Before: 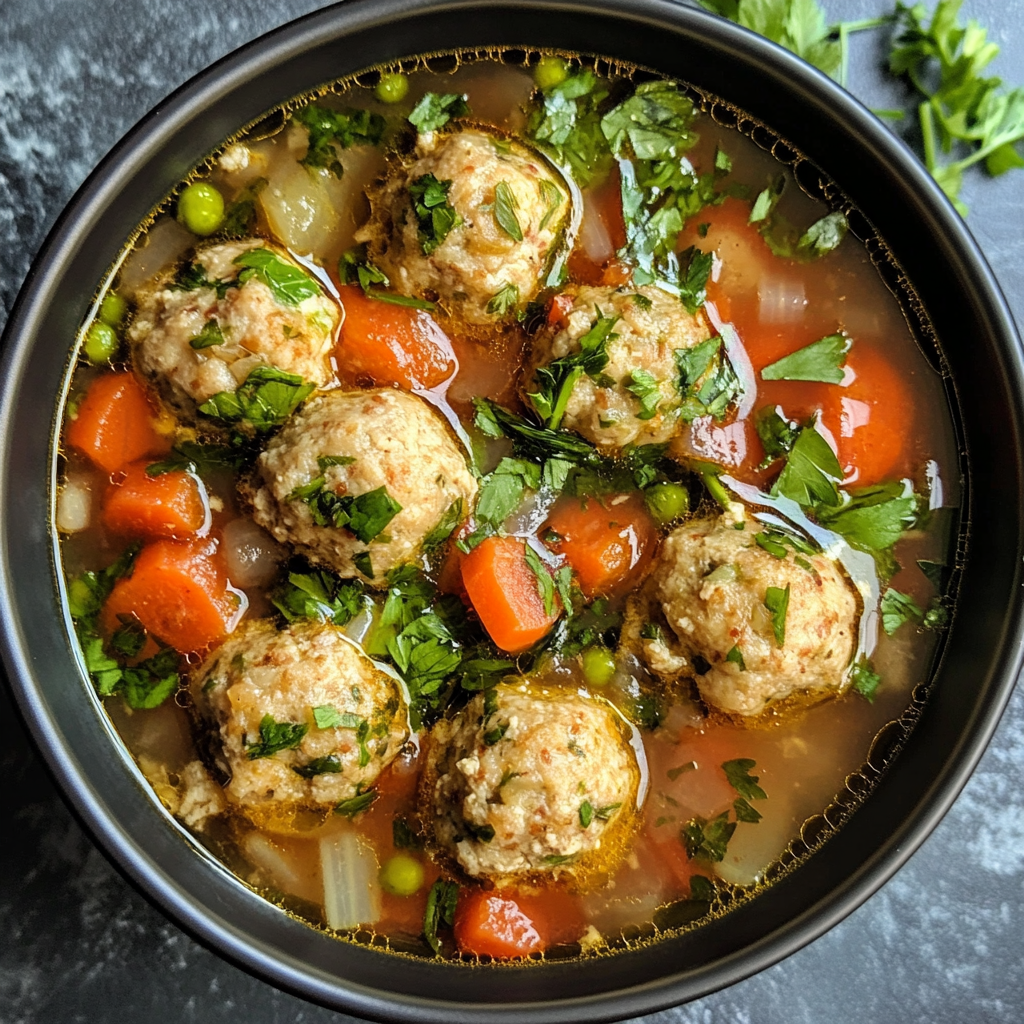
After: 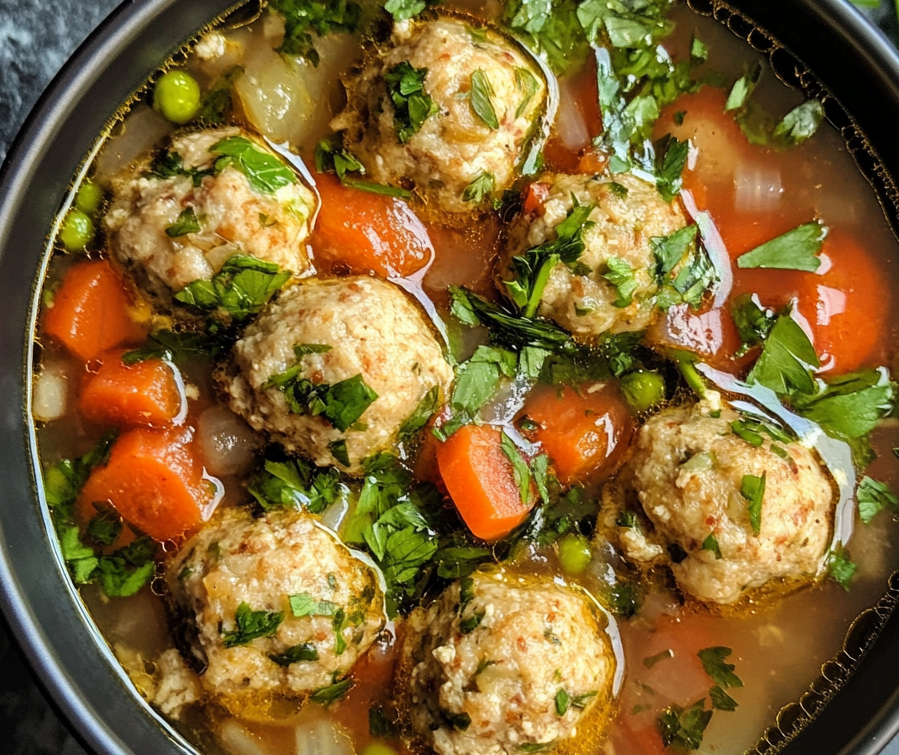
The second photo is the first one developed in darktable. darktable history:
crop and rotate: left 2.436%, top 11.005%, right 9.709%, bottom 15.245%
